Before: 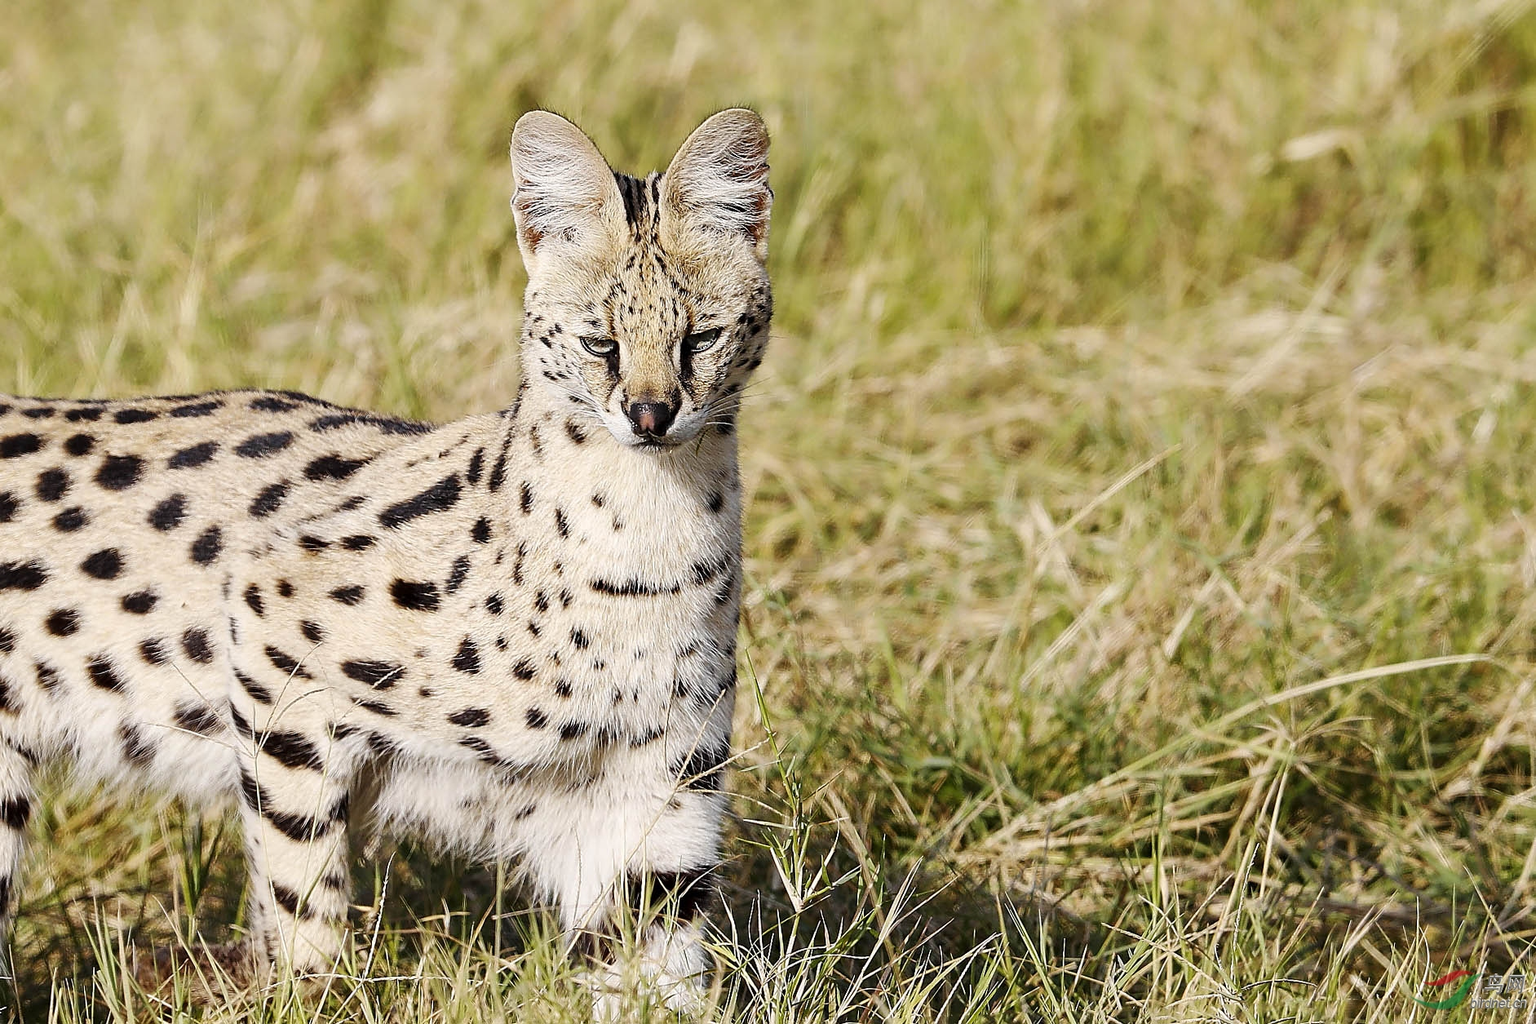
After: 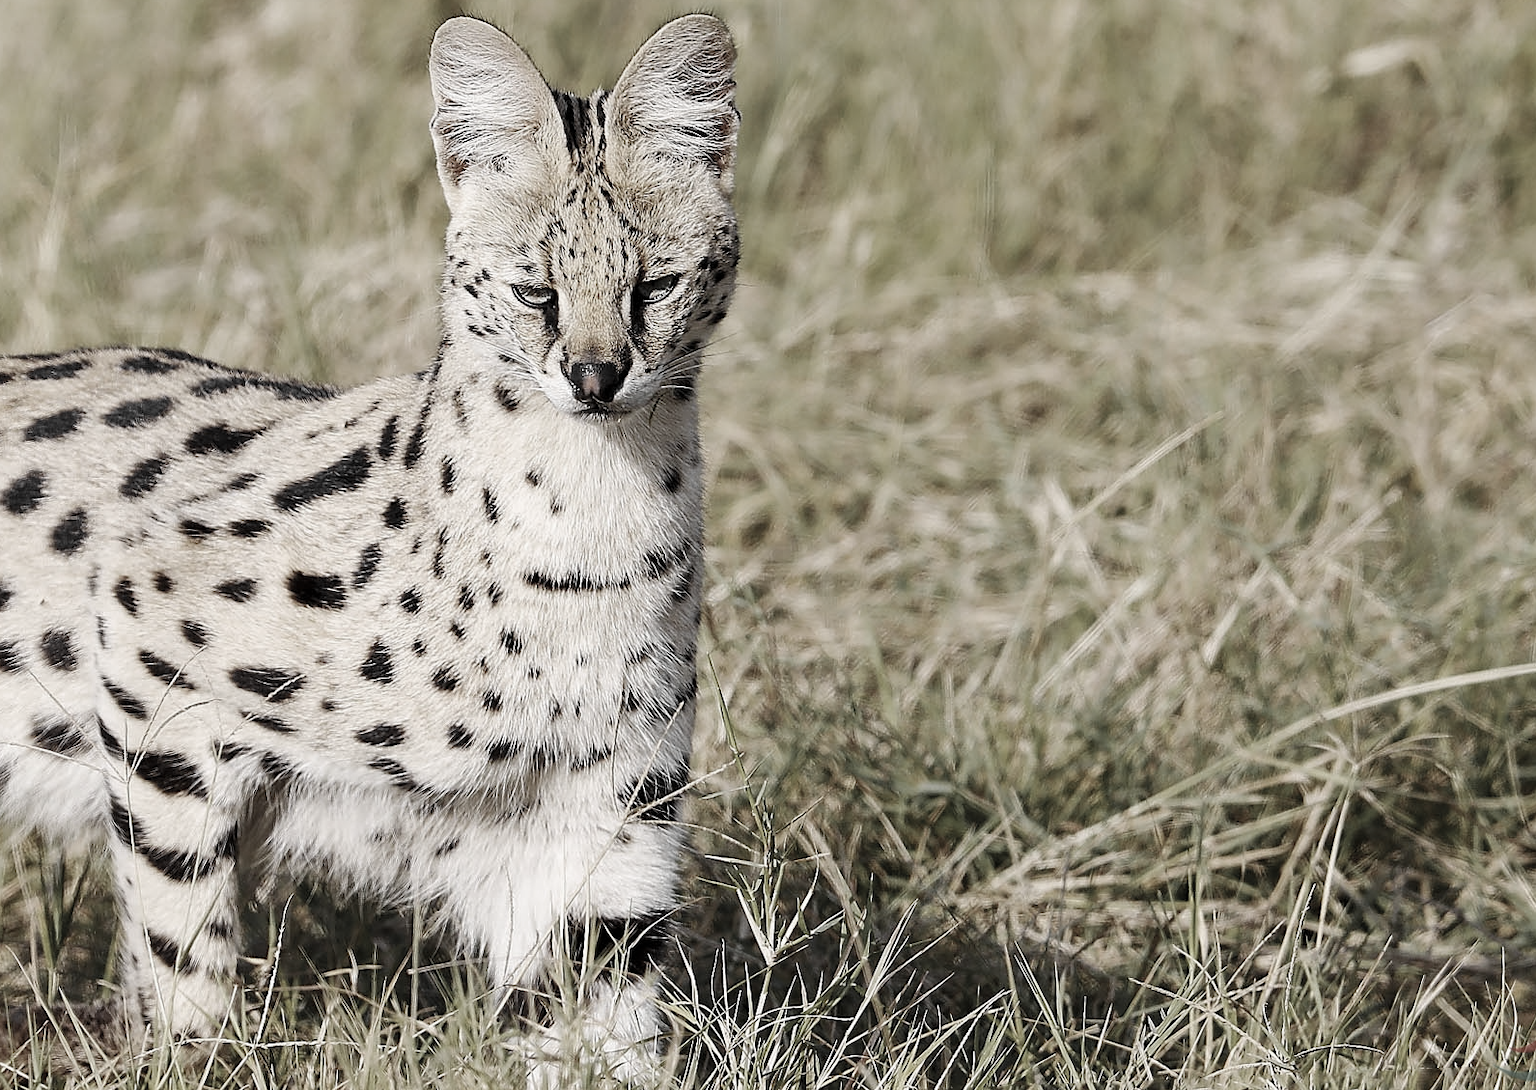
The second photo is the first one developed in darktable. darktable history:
color zones: curves: ch0 [(0, 0.613) (0.01, 0.613) (0.245, 0.448) (0.498, 0.529) (0.642, 0.665) (0.879, 0.777) (0.99, 0.613)]; ch1 [(0, 0.035) (0.121, 0.189) (0.259, 0.197) (0.415, 0.061) (0.589, 0.022) (0.732, 0.022) (0.857, 0.026) (0.991, 0.053)]
crop and rotate: left 9.631%, top 9.47%, right 5.876%, bottom 0.466%
